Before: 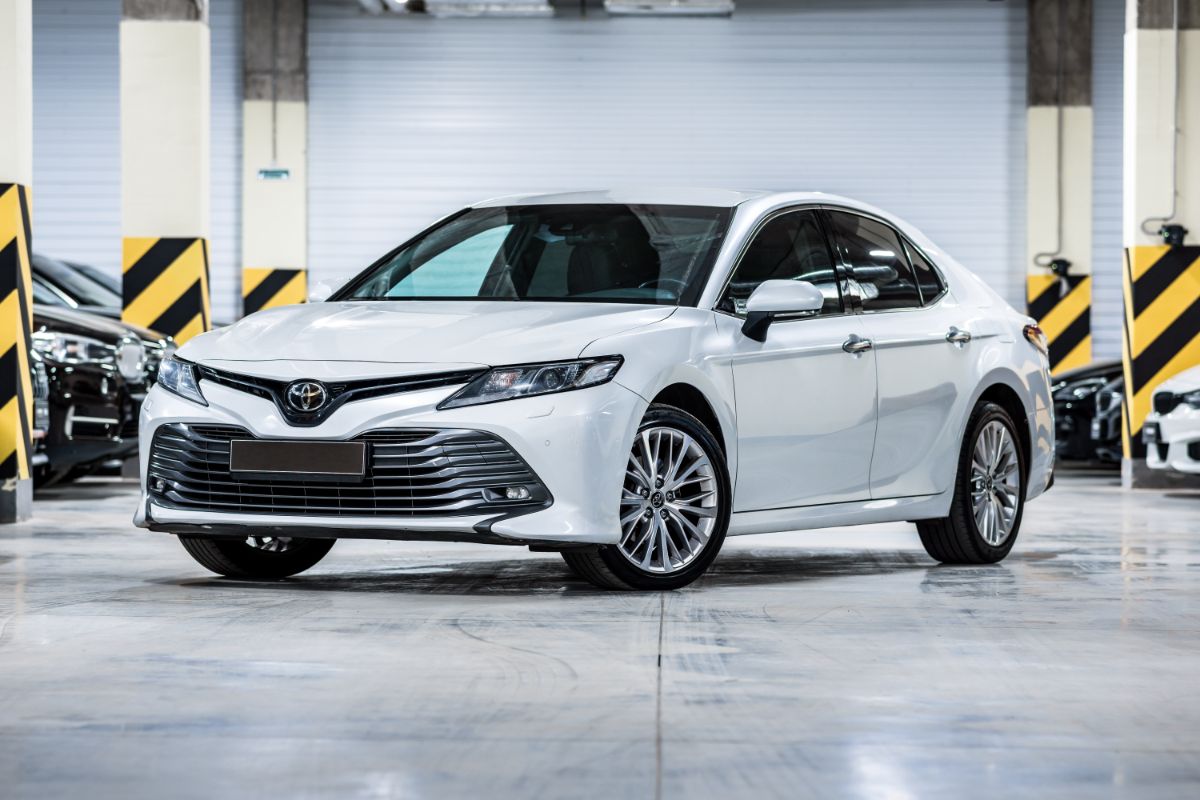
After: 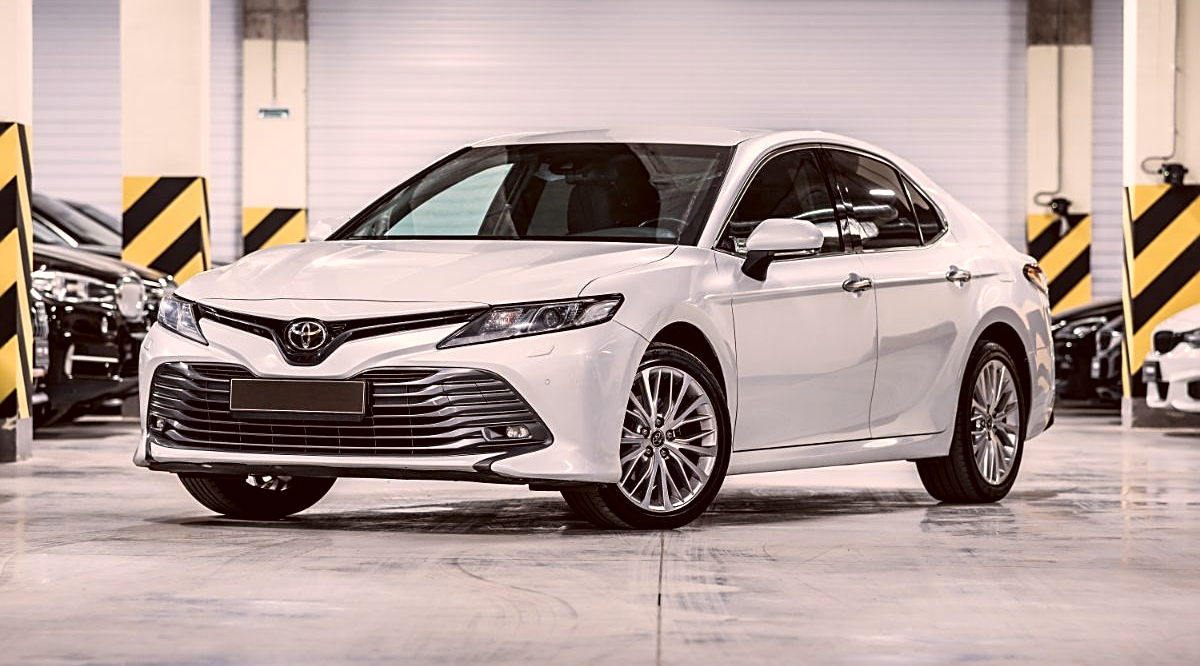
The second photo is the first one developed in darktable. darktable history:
crop: top 7.625%, bottom 8.027%
color correction: highlights a* 10.21, highlights b* 9.79, shadows a* 8.61, shadows b* 7.88, saturation 0.8
sharpen: amount 0.55
